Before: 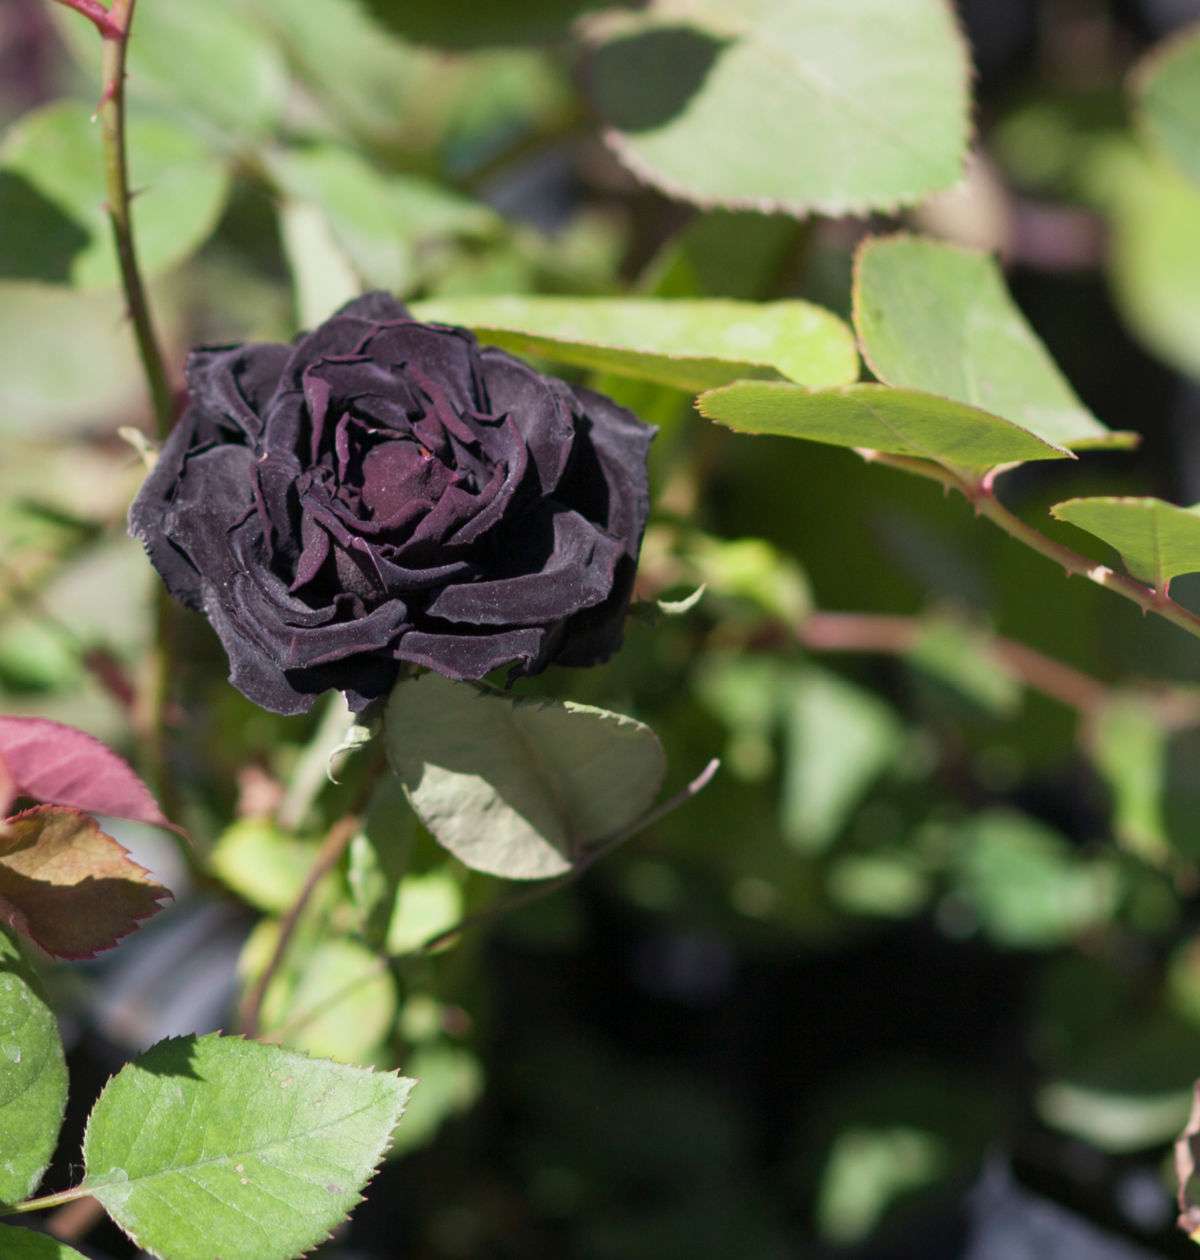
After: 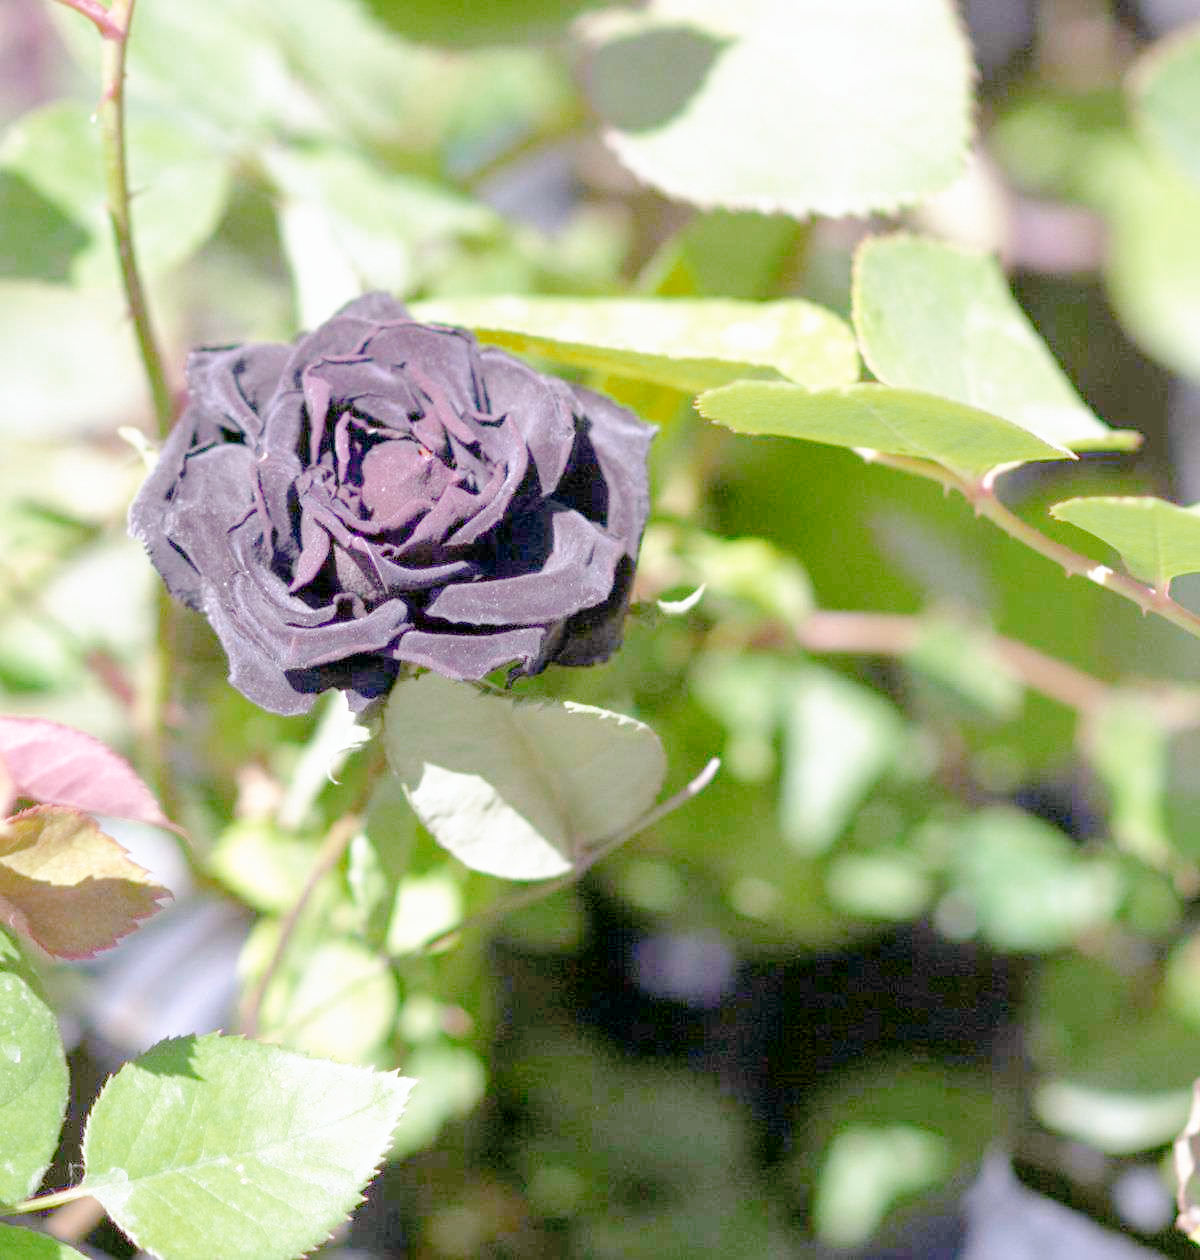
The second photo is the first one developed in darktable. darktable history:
tone curve: curves: ch0 [(0, 0) (0.003, 0) (0.011, 0.001) (0.025, 0.001) (0.044, 0.002) (0.069, 0.007) (0.1, 0.015) (0.136, 0.027) (0.177, 0.066) (0.224, 0.122) (0.277, 0.219) (0.335, 0.327) (0.399, 0.432) (0.468, 0.527) (0.543, 0.615) (0.623, 0.695) (0.709, 0.777) (0.801, 0.874) (0.898, 0.973) (1, 1)], preserve colors none
color look up table: target L [84.24, 90.44, 84.74, 78.25, 75.39, 50.94, 71.4, 68.27, 65.1, 58.73, 42.34, 51.28, 48.47, 15.24, 200.07, 99.61, 76.35, 73.06, 74.27, 63.6, 54.62, 50.95, 46.49, 38.43, 36.33, 30.39, 9.959, 83.8, 73.99, 78.31, 59.46, 69.75, 56.87, 60.03, 53.26, 46.51, 50.27, 48.84, 39.71, 35.46, 31.79, 28.93, 10.02, 81.09, 74.57, 67.38, 55.22, 33.2, 0.941], target a [-10.33, -14, -15.24, -51.98, -4.414, -42.47, -55.92, -3.063, -61.79, -20.15, -31.19, -40.08, -30.16, -15.52, 0, 2.139, 9.464, 25.64, 13.92, 24.06, 68.18, 61.74, 52.55, 7.231, 21.27, 30.89, 16.34, 3.447, 35.71, 3.925, 71.76, 28.46, 73.71, -12.32, 62.06, 9.987, 36.29, 71.82, 23.77, 16.92, 33.22, 37.23, 17.76, -40.6, -35.17, -40.13, -7.854, -11.49, -3.146], target b [36.91, 50.08, -12.04, -2.243, 68.81, 37.57, 21.33, 59.87, 50.29, 32.12, 29.22, 24.61, 36.05, 25.52, 0, -1.969, 70.69, 14.49, 45.96, 11.75, 1.371, 46.6, 34.56, 4.382, 27.24, 27.04, 17.94, -26.23, -27.2, -23.71, -44.36, -31.63, -35.94, -47.86, -9.667, -26.66, -39.29, -60.1, -78.21, -60.25, -21.1, -68.97, -25.05, -22.61, -30.56, -18.39, -32.58, -5.284, -7.404], num patches 49
